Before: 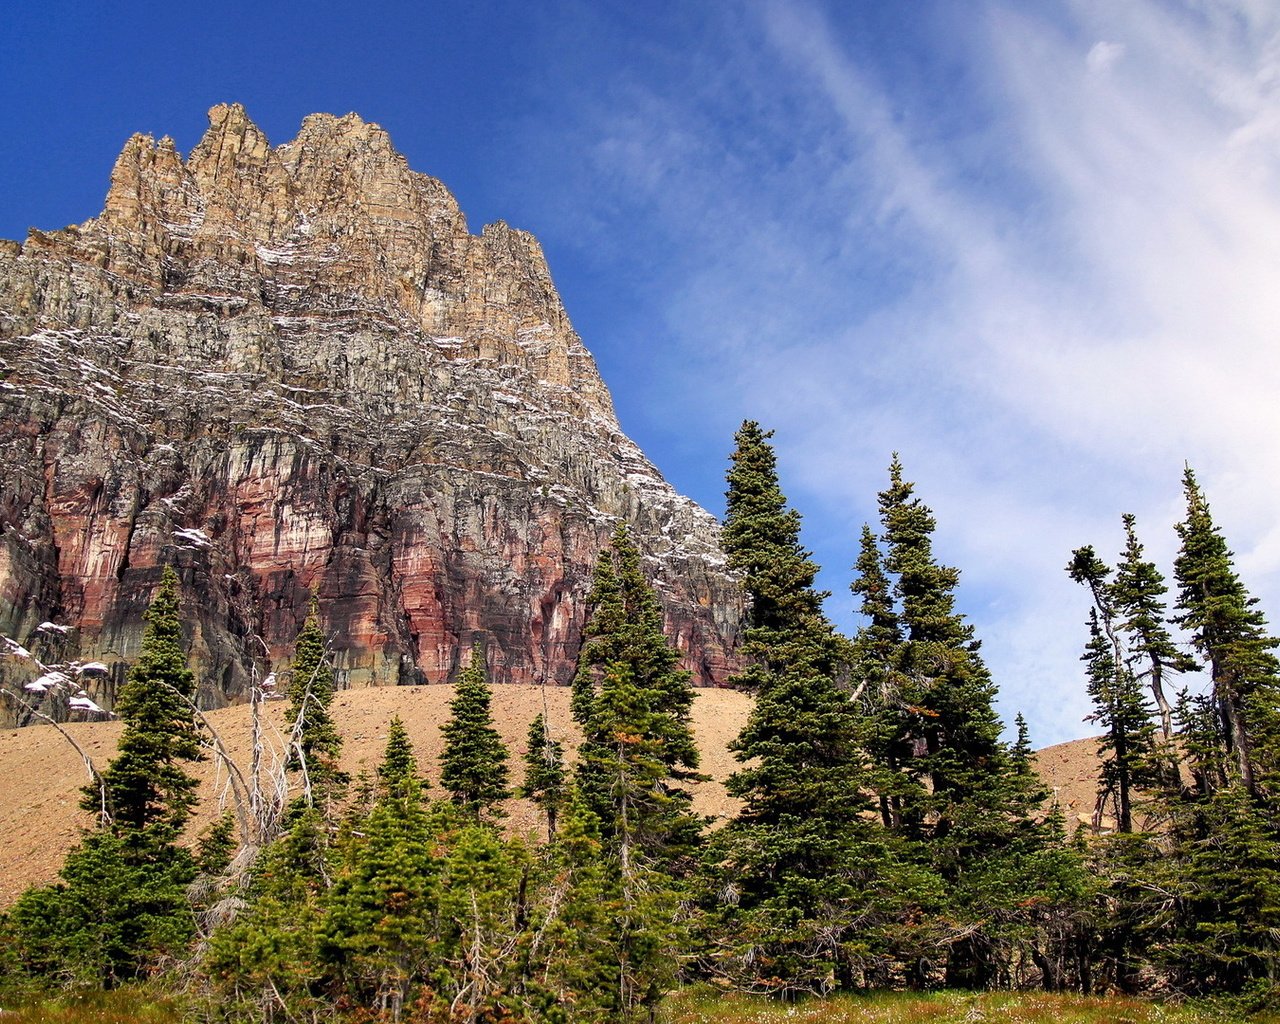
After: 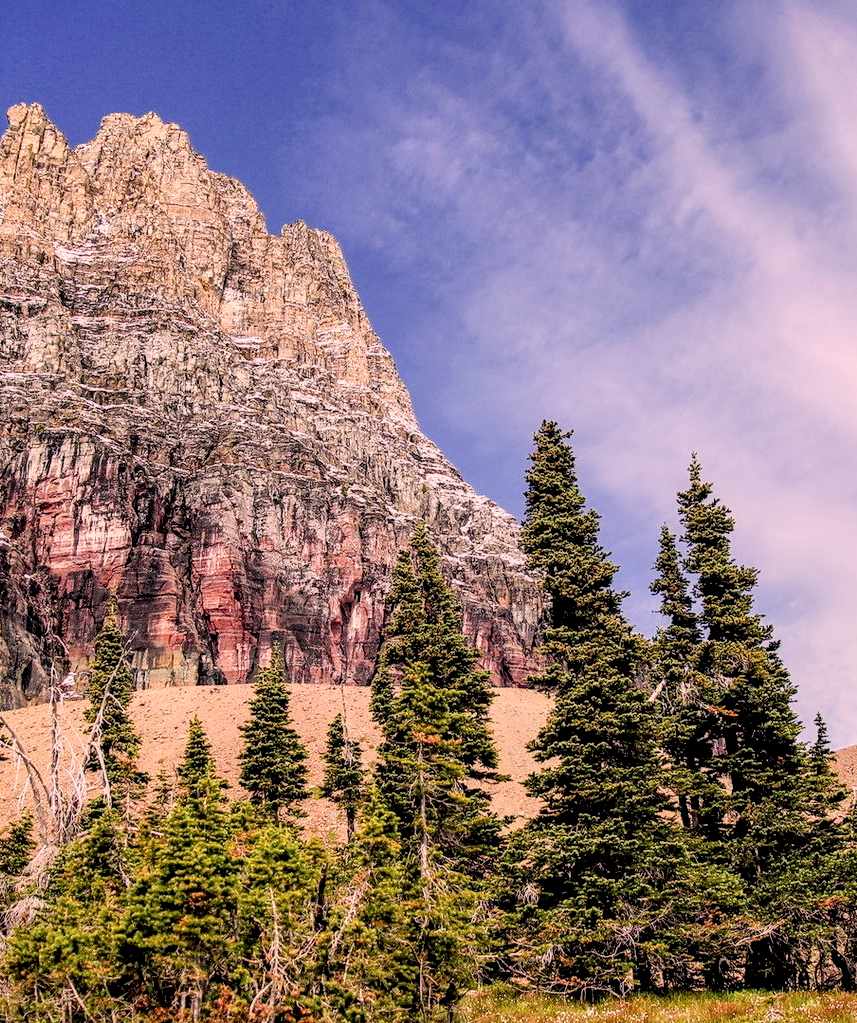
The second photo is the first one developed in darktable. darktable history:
local contrast: detail 160%
exposure: exposure 0.65 EV, compensate highlight preservation false
crop and rotate: left 15.712%, right 17.279%
color correction: highlights a* 14.71, highlights b* 4.71
filmic rgb: black relative exposure -6.92 EV, white relative exposure 5.64 EV, hardness 2.85
